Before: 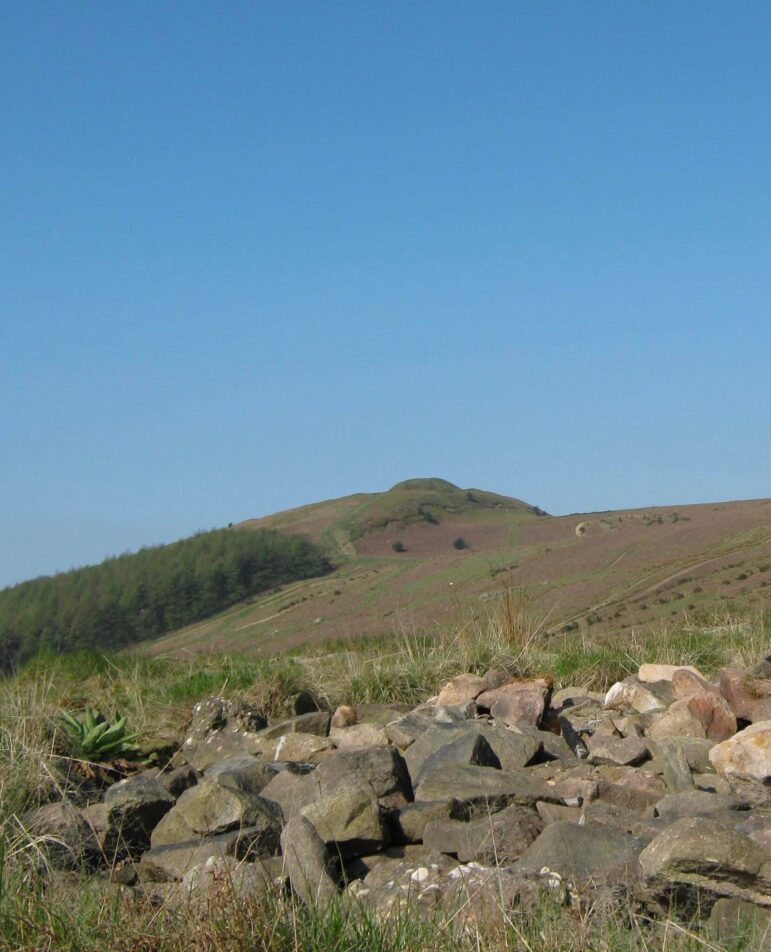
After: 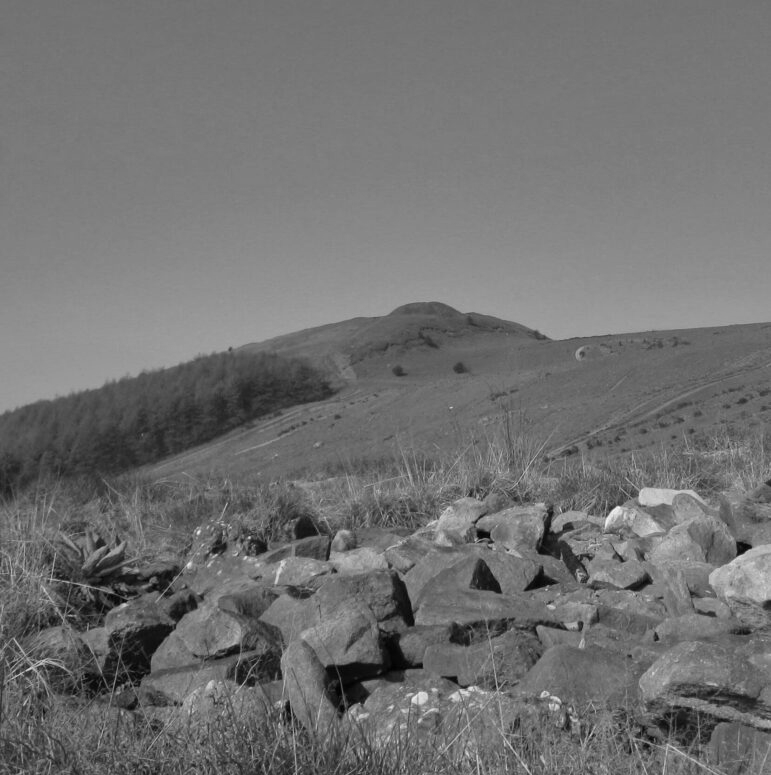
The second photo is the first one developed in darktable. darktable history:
crop and rotate: top 18.507%
shadows and highlights: shadows 20.91, highlights -82.73, soften with gaussian
color balance: output saturation 120%
white balance: red 1.066, blue 1.119
monochrome: a -71.75, b 75.82
